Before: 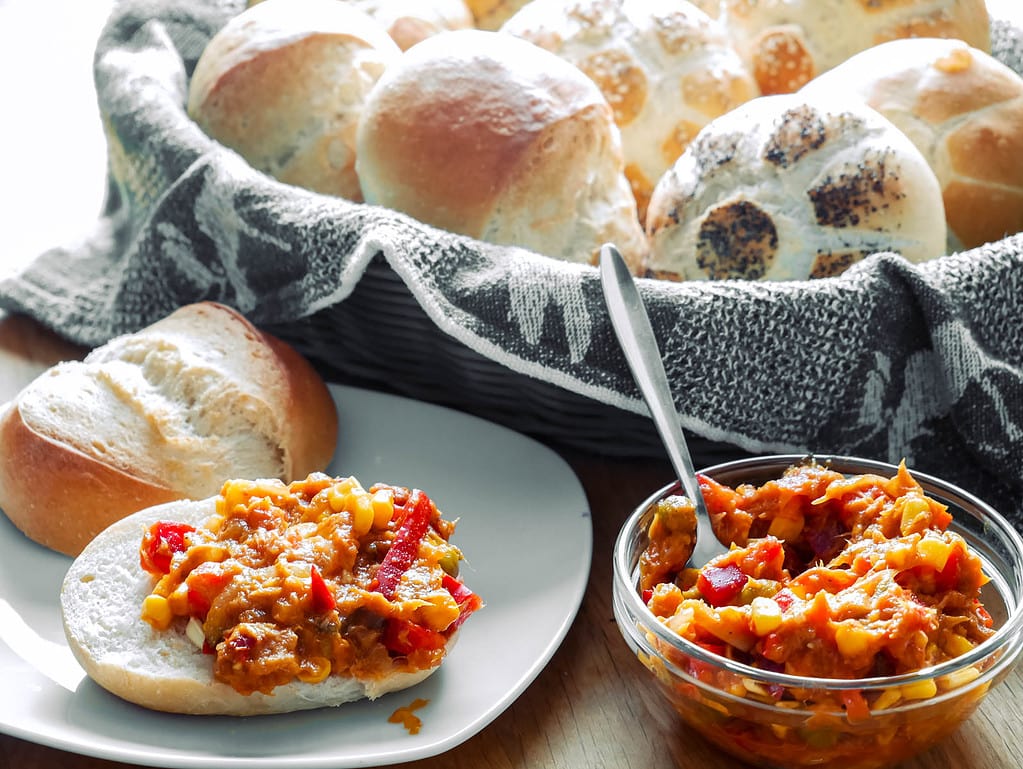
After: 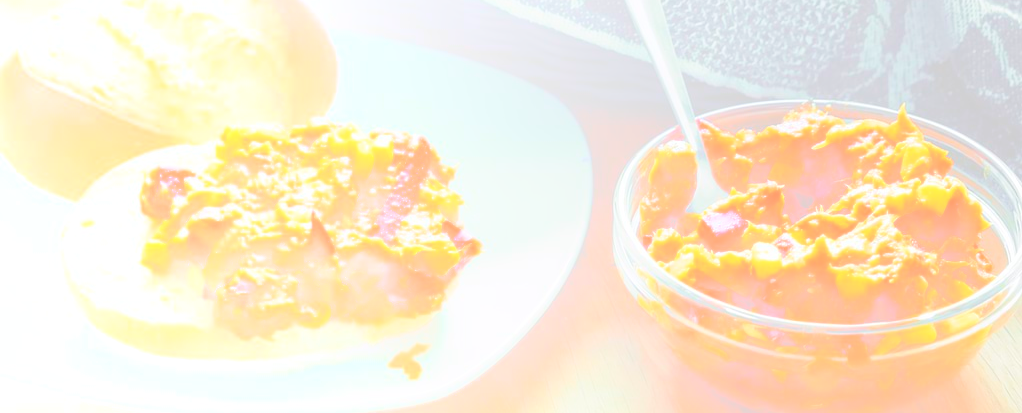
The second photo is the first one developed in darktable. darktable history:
bloom: size 85%, threshold 5%, strength 85%
crop and rotate: top 46.237%
